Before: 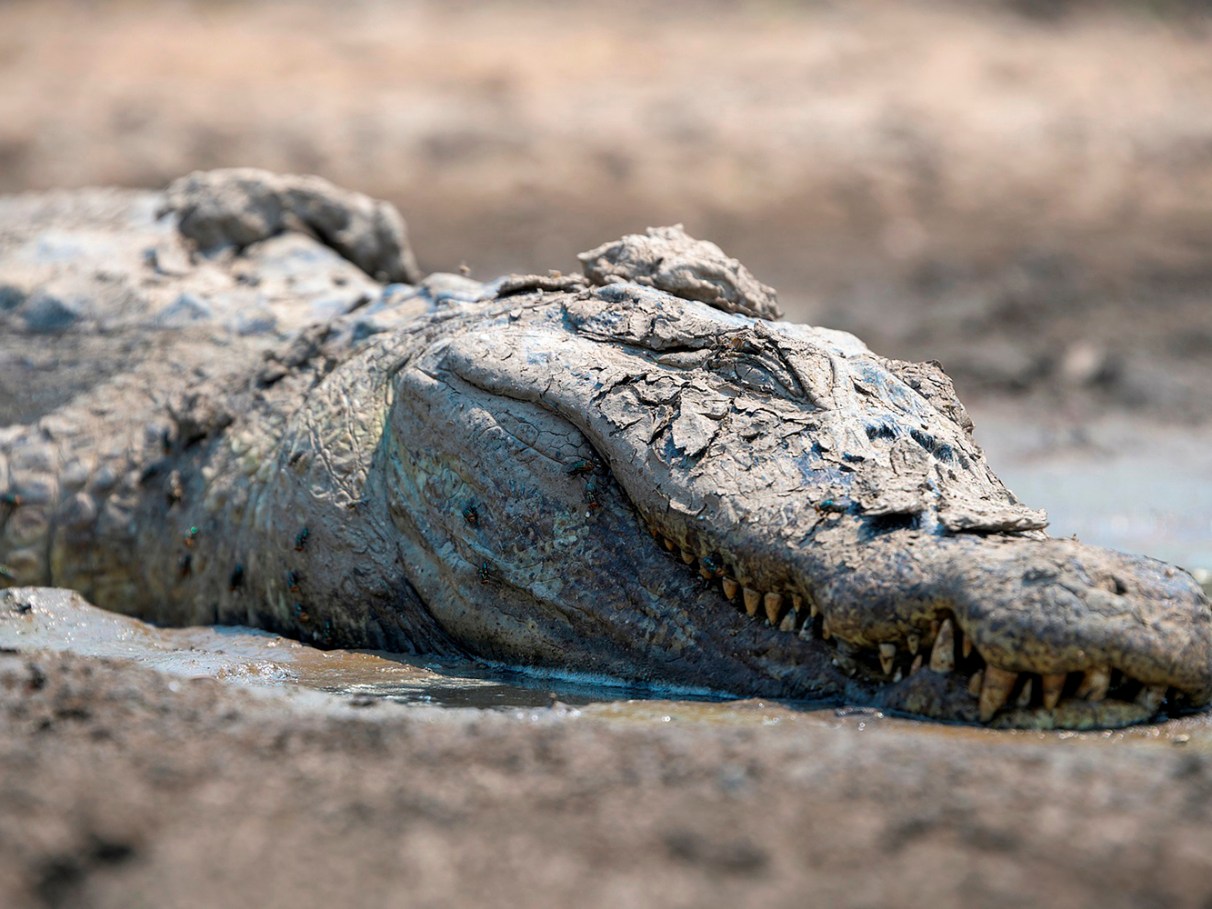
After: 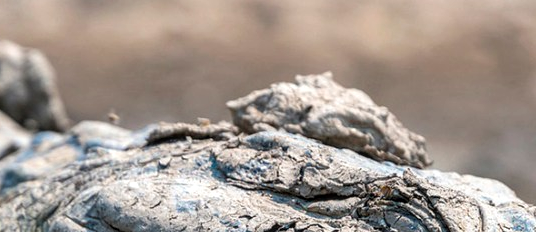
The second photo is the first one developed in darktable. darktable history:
local contrast: on, module defaults
crop: left 29.018%, top 16.808%, right 26.702%, bottom 57.647%
